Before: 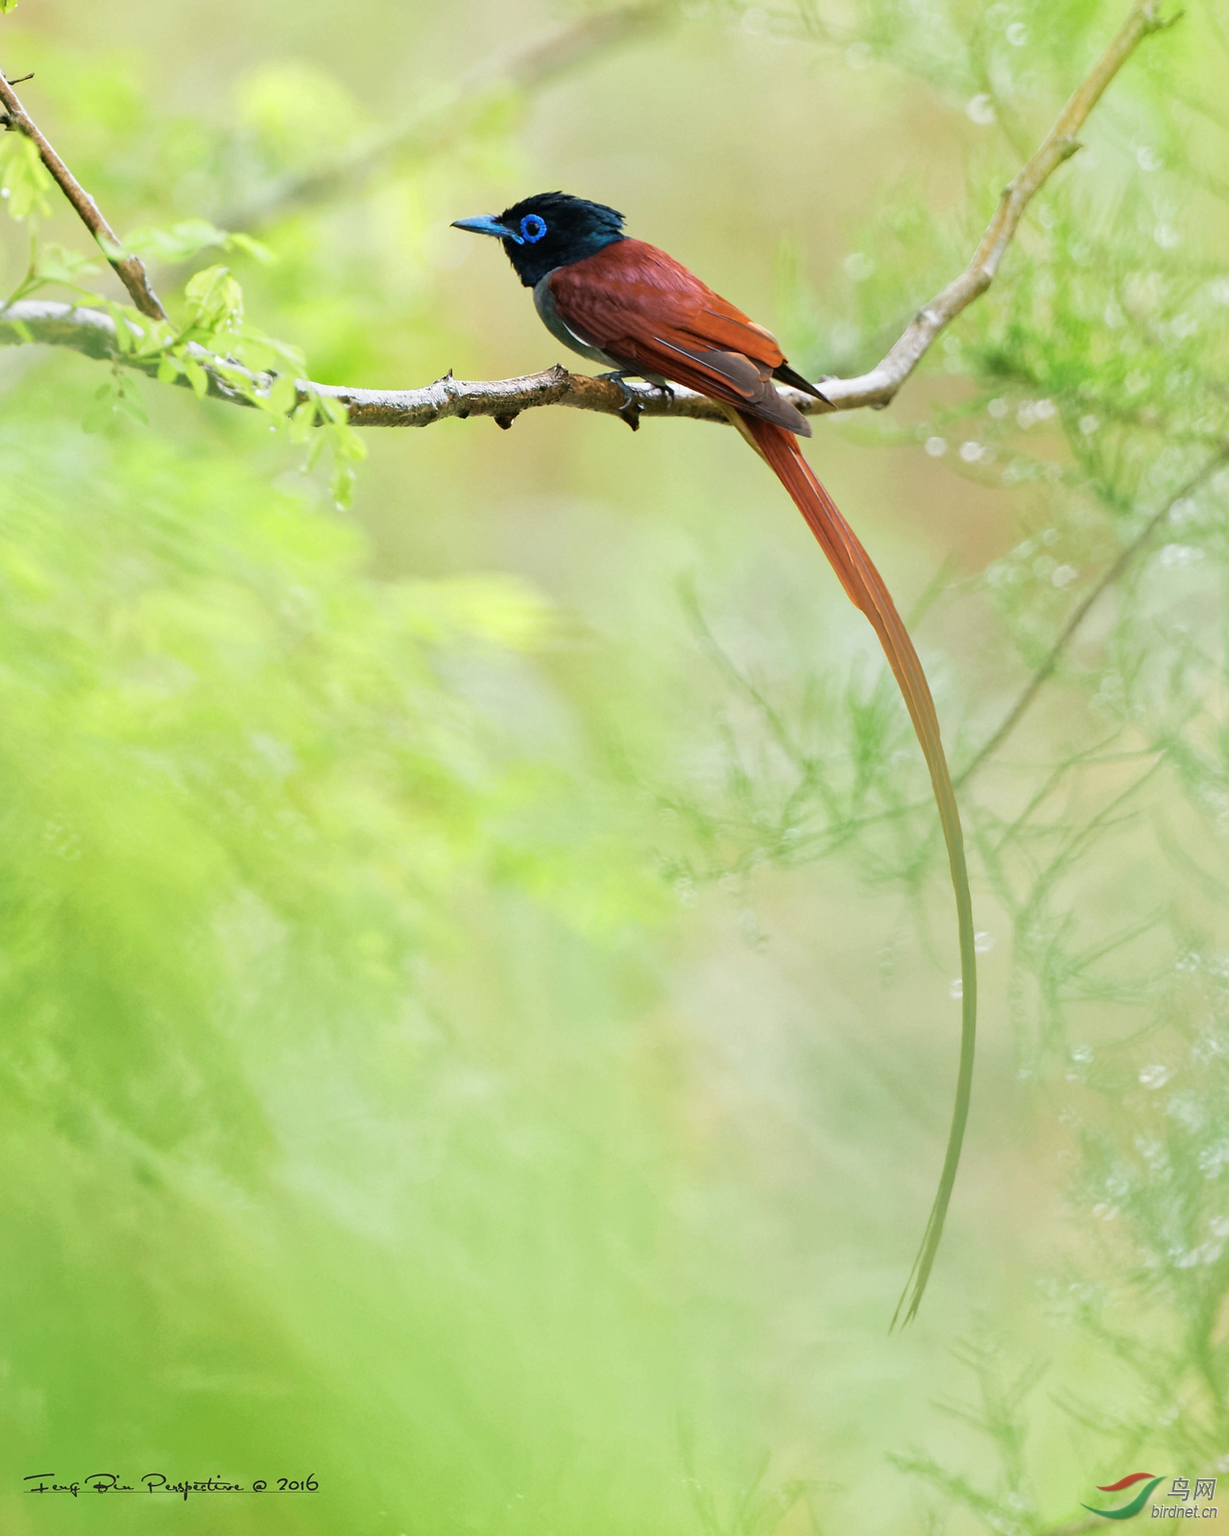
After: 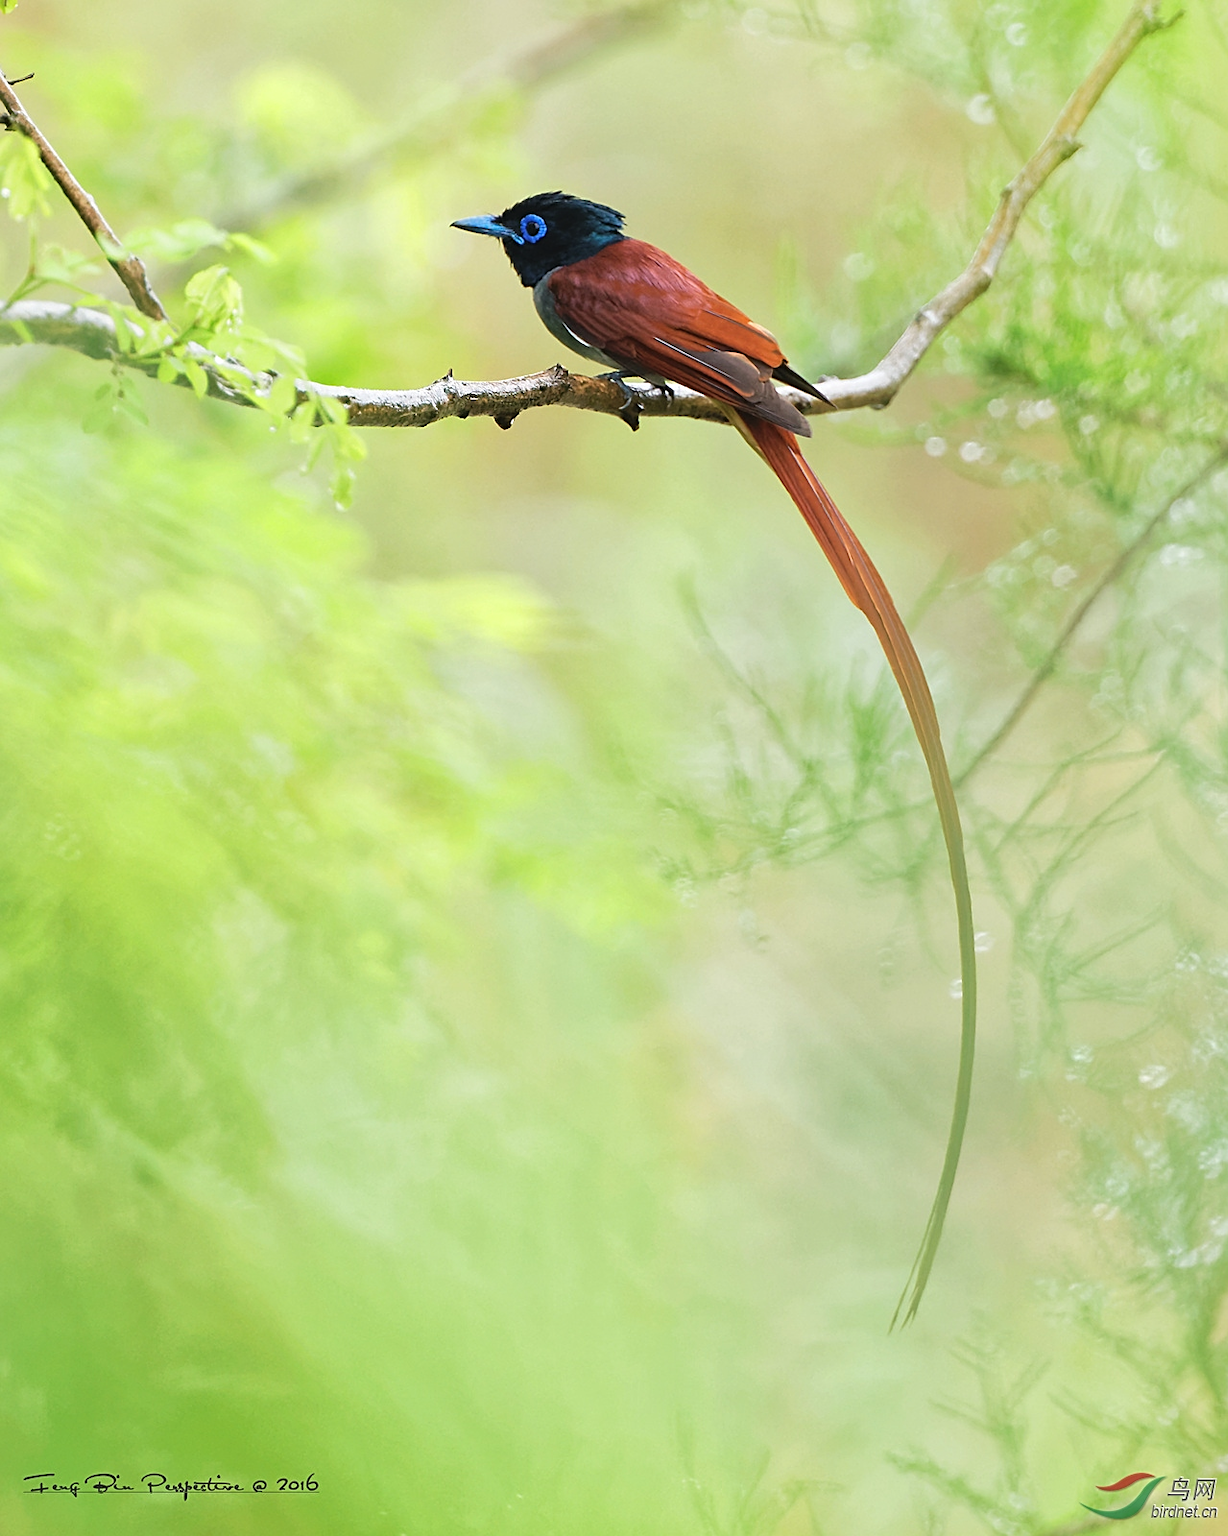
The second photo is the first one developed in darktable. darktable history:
sharpen: amount 0.5
exposure: black level correction -0.004, exposure 0.057 EV, compensate highlight preservation false
